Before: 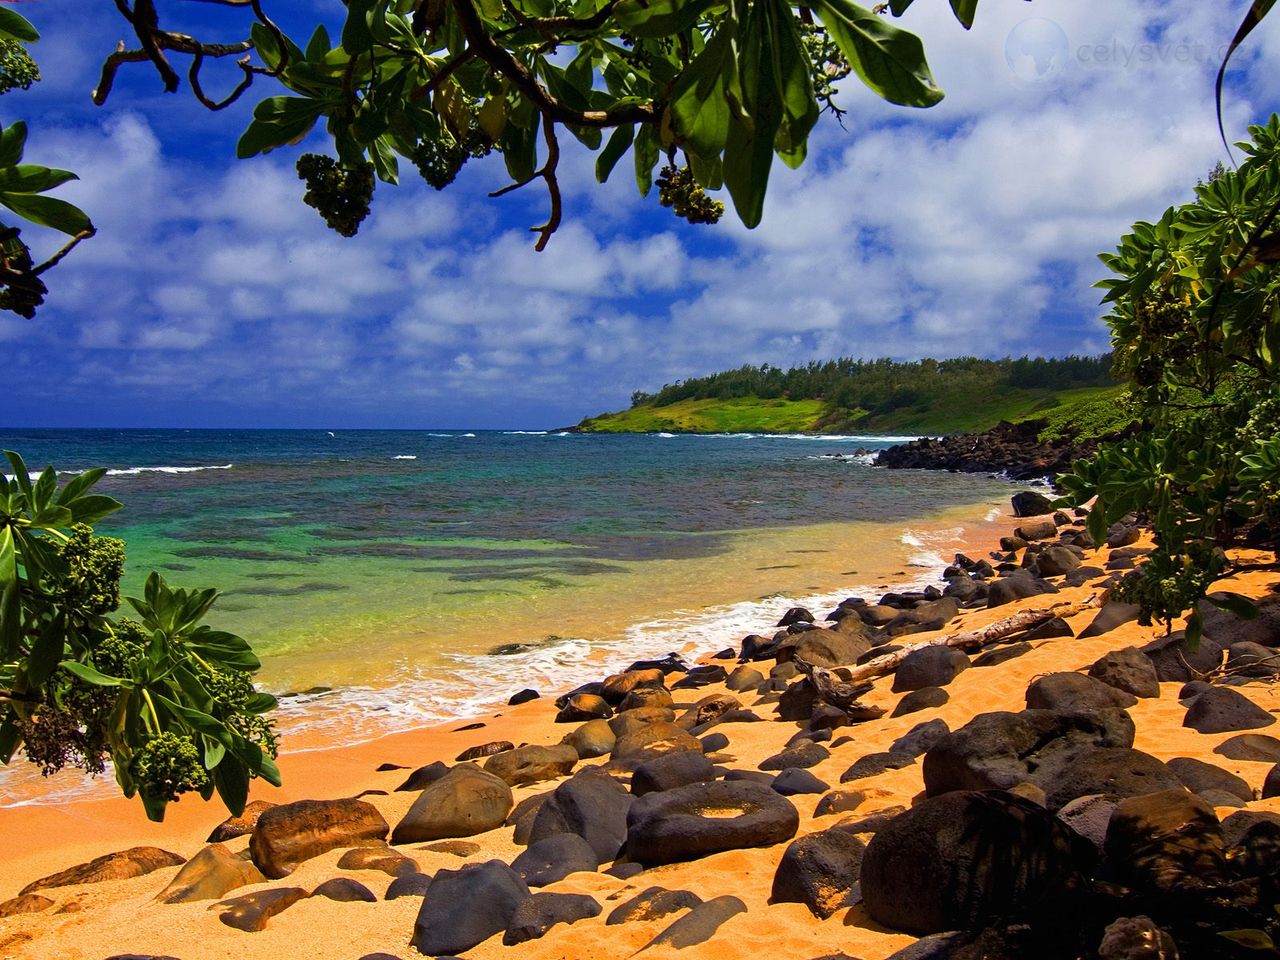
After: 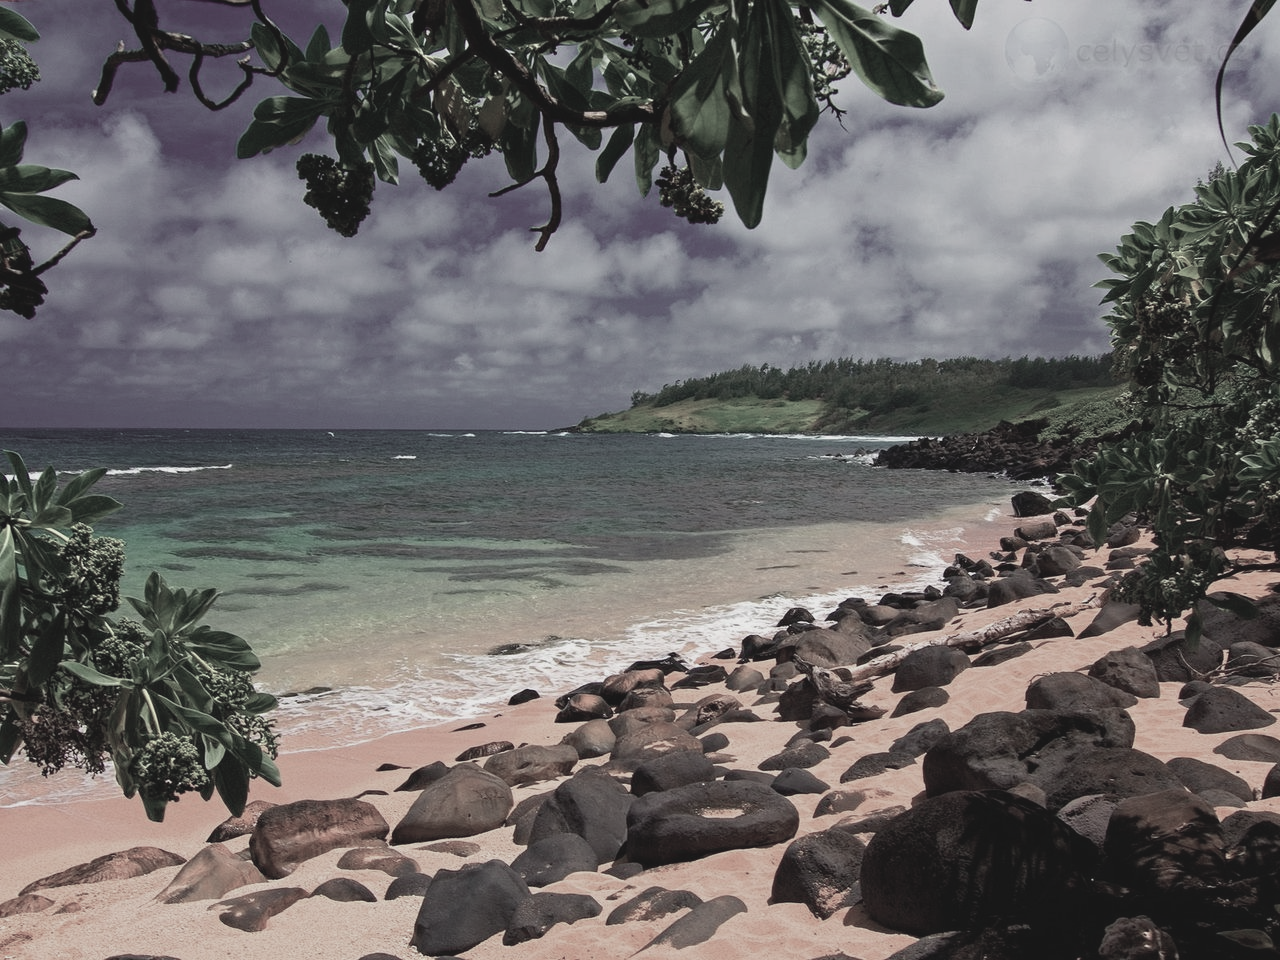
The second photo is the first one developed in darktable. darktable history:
bloom: size 13.65%, threshold 98.39%, strength 4.82%
lowpass: radius 0.1, contrast 0.85, saturation 1.1, unbound 0
color contrast: green-magenta contrast 0.3, blue-yellow contrast 0.15
